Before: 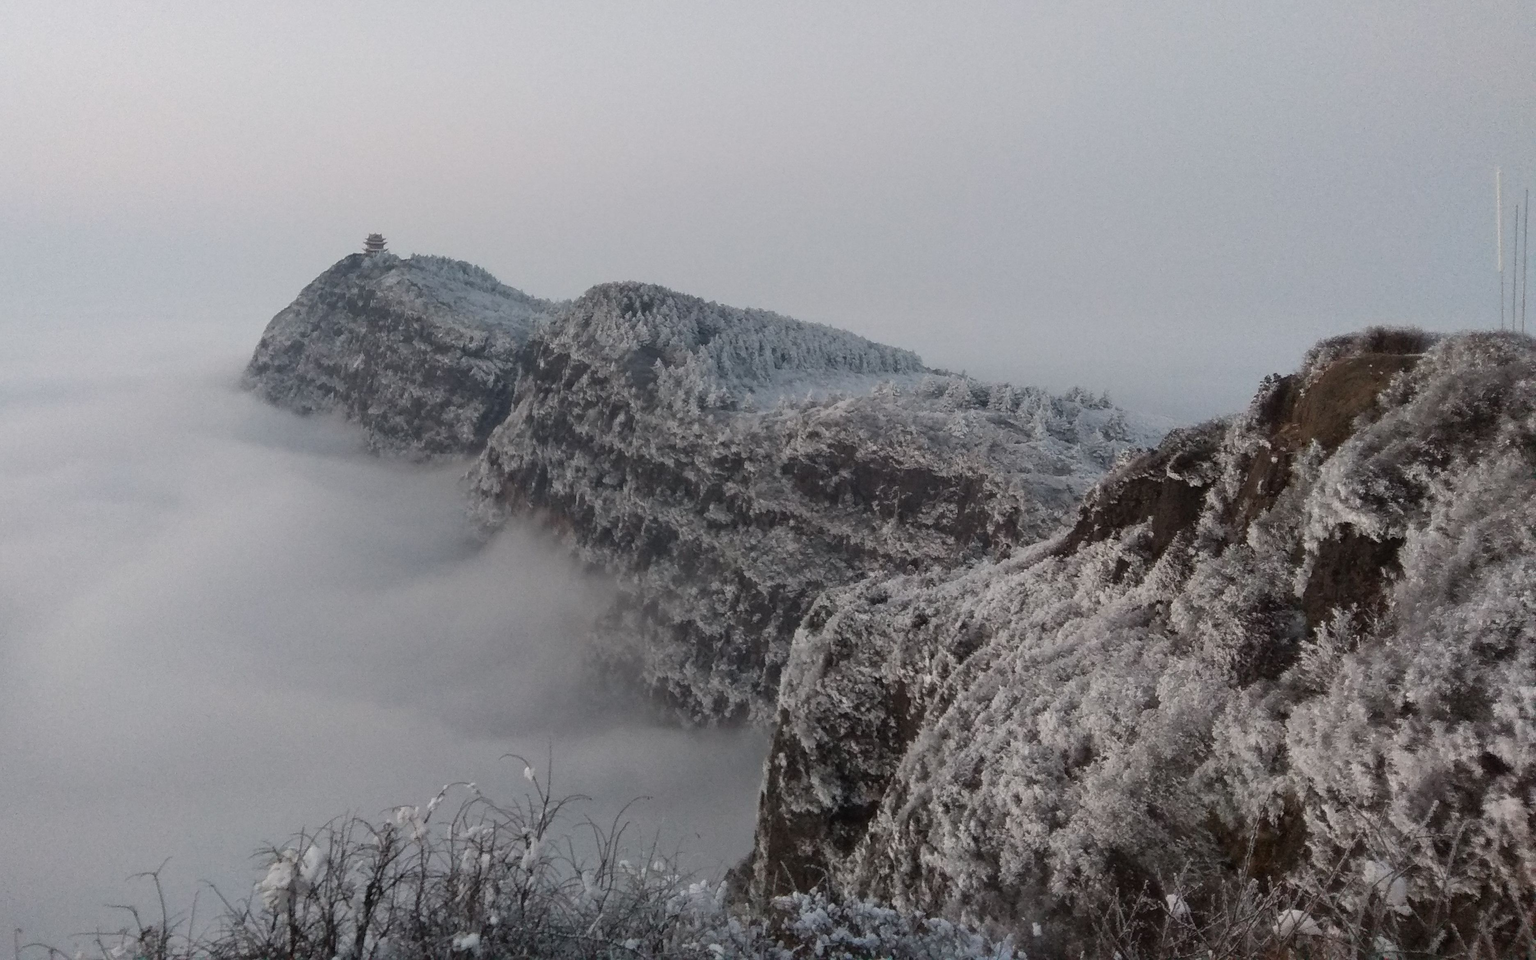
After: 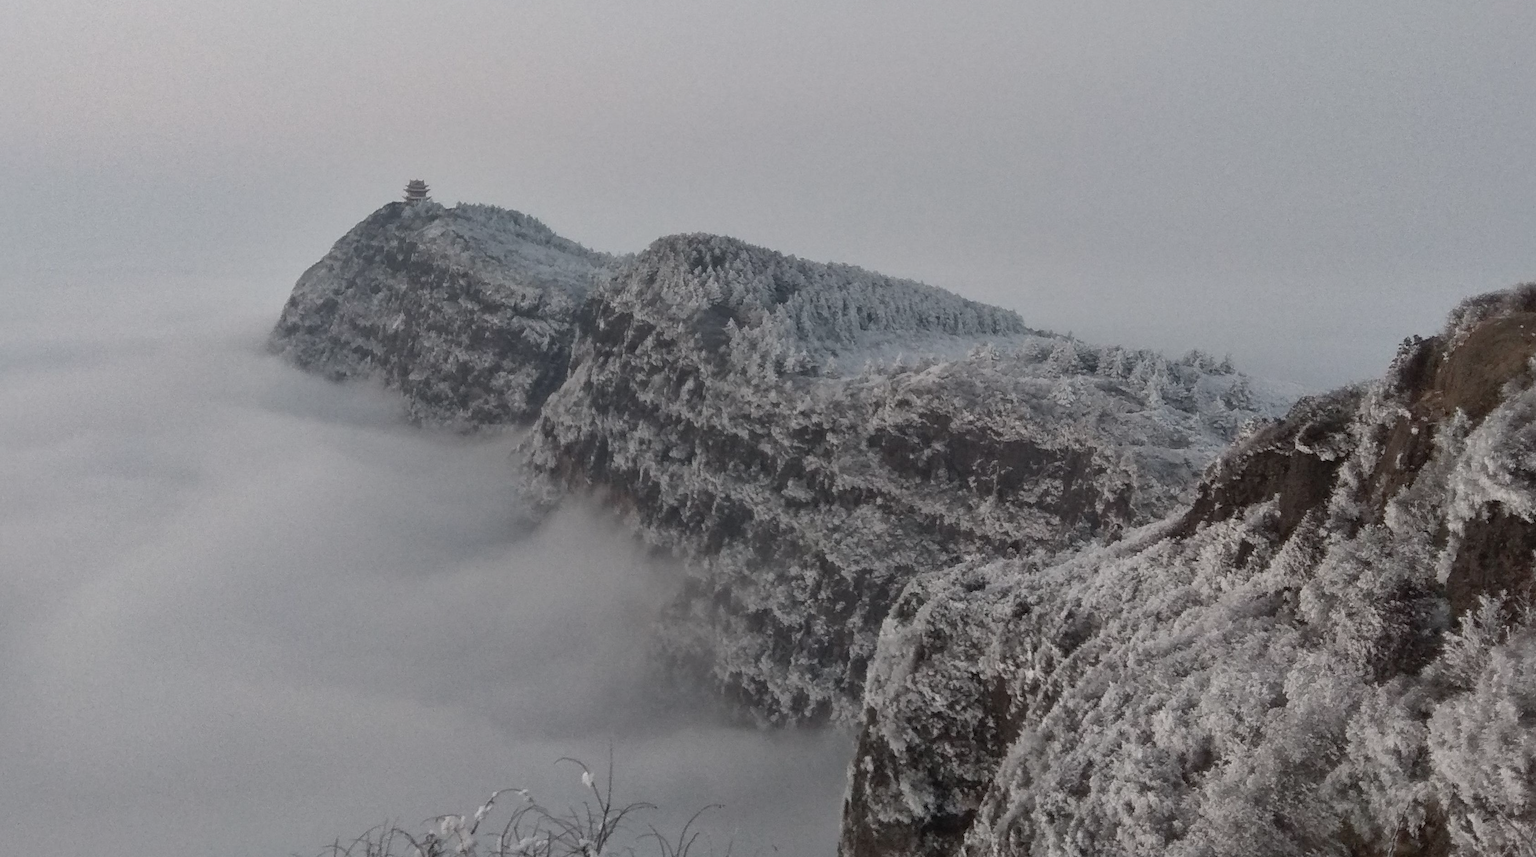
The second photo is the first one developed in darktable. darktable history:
crop: top 7.491%, right 9.894%, bottom 12.003%
shadows and highlights: on, module defaults
contrast brightness saturation: contrast 0.056, brightness -0.008, saturation -0.216
